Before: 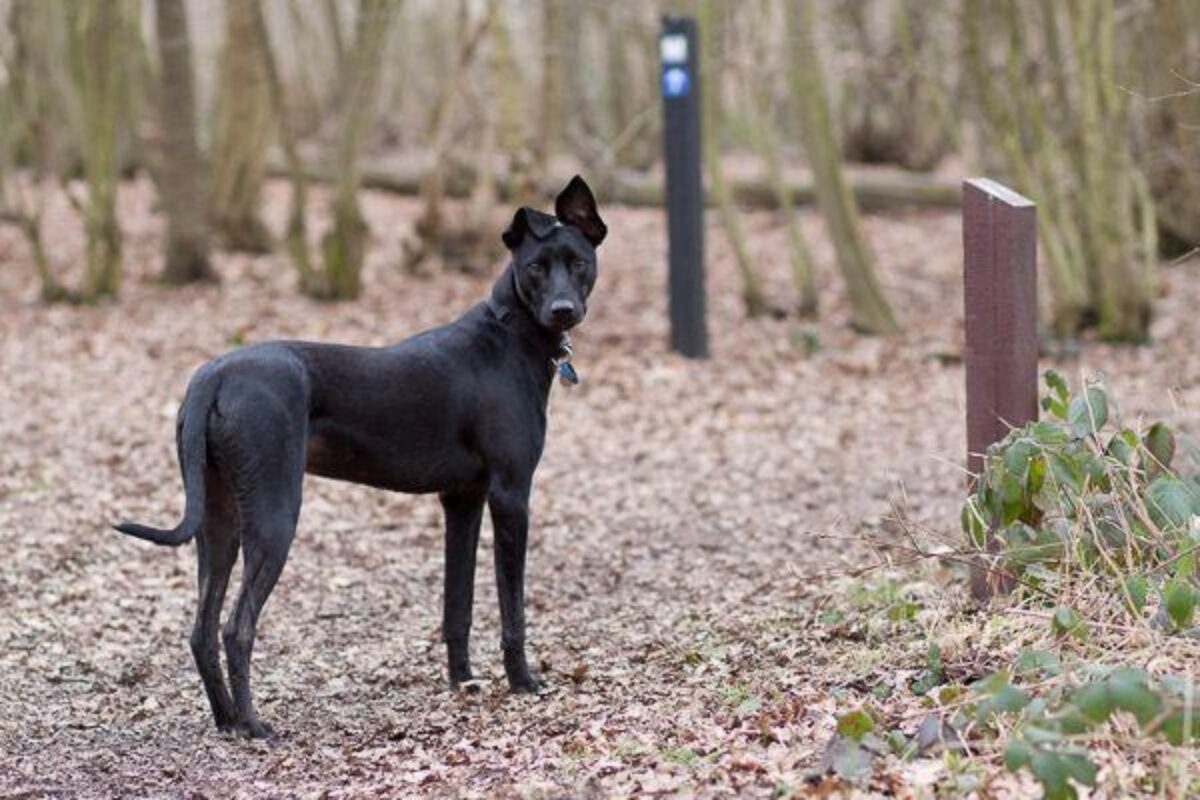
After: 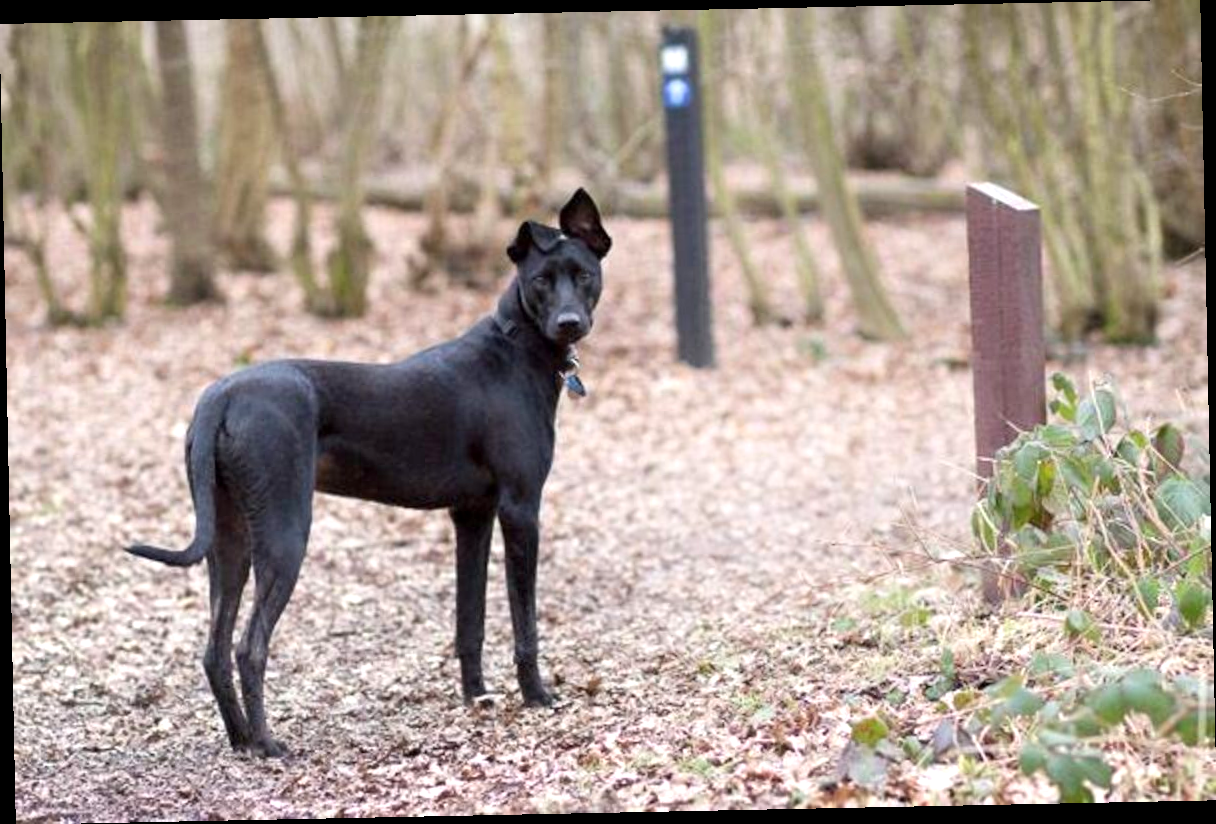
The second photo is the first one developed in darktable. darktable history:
rotate and perspective: rotation -1.17°, automatic cropping off
exposure: black level correction 0.001, exposure 0.5 EV, compensate exposure bias true, compensate highlight preservation false
shadows and highlights: shadows -40.15, highlights 62.88, soften with gaussian
